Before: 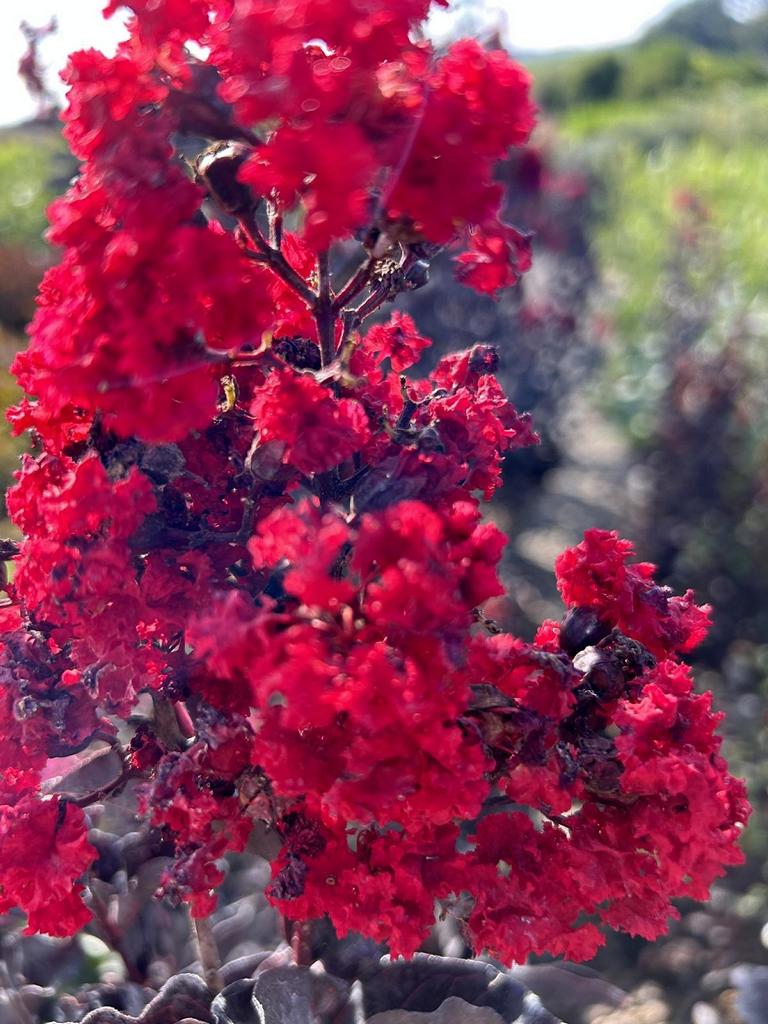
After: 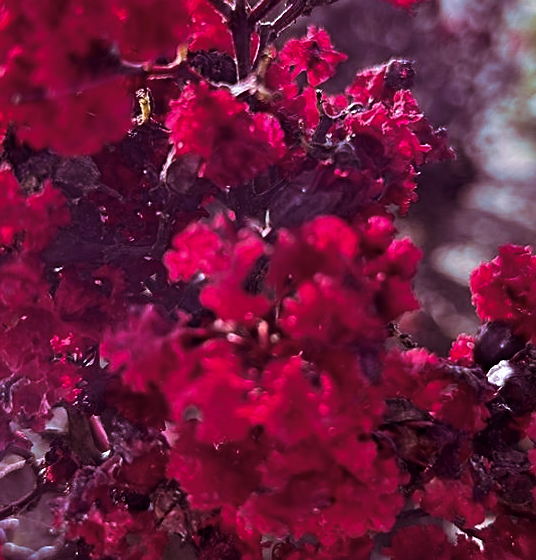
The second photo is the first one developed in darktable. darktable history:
contrast brightness saturation: contrast 0.12, brightness -0.12, saturation 0.2
white balance: red 0.967, blue 1.119, emerald 0.756
sharpen: radius 1.559, amount 0.373, threshold 1.271
crop: left 11.123%, top 27.61%, right 18.3%, bottom 17.034%
exposure: black level correction 0.001, exposure 0.014 EV, compensate highlight preservation false
split-toning: on, module defaults
rotate and perspective: rotation 0.174°, lens shift (vertical) 0.013, lens shift (horizontal) 0.019, shear 0.001, automatic cropping original format, crop left 0.007, crop right 0.991, crop top 0.016, crop bottom 0.997
